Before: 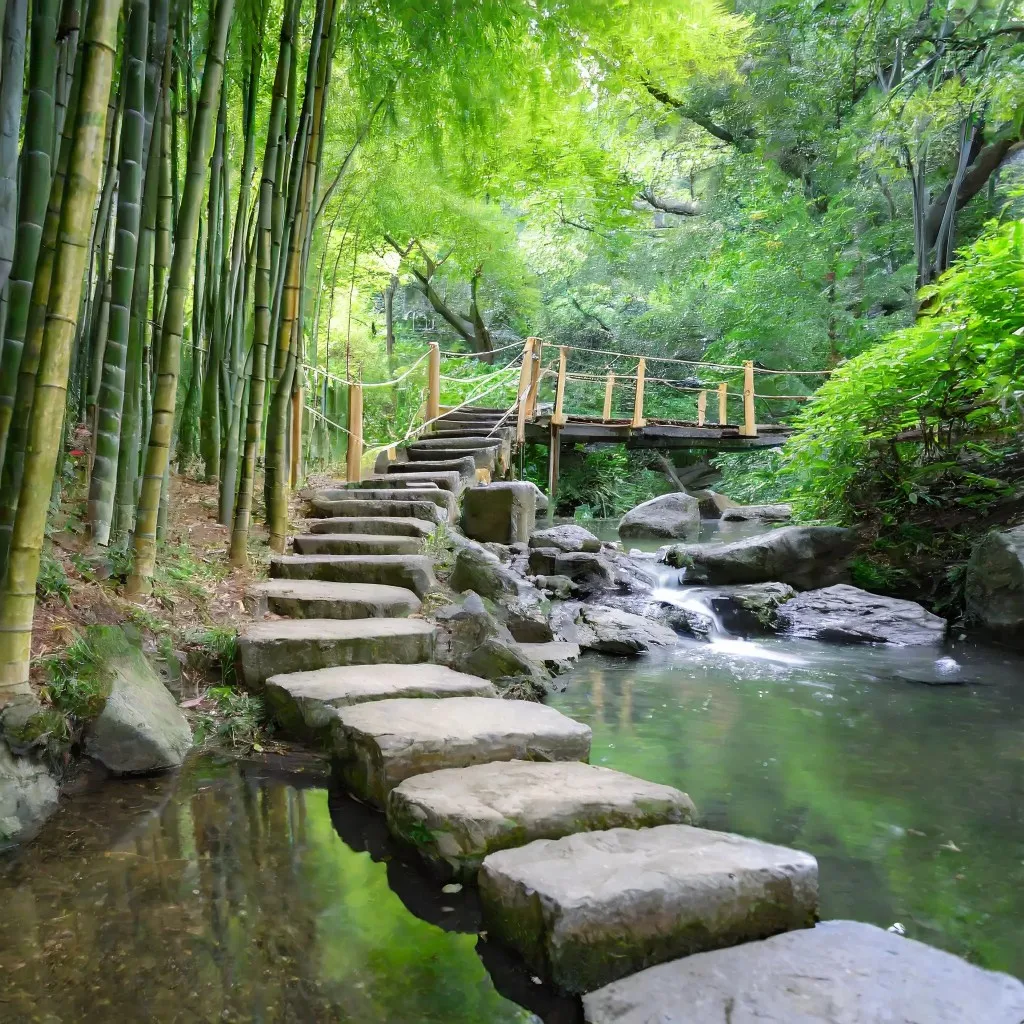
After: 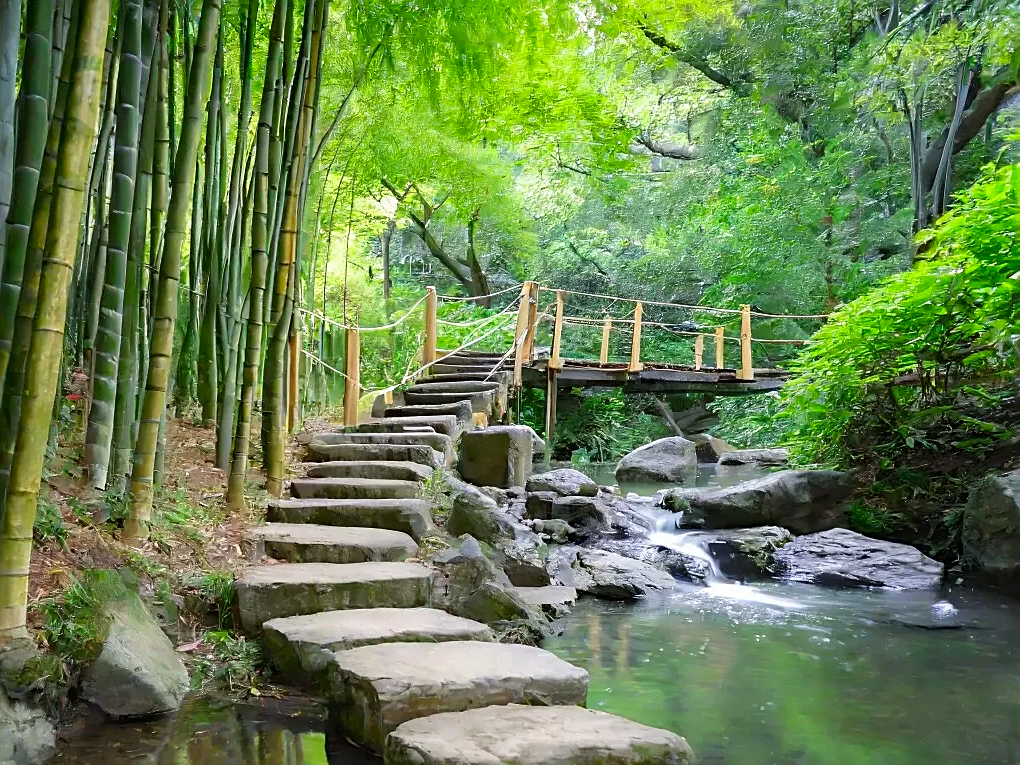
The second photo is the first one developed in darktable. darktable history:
crop: left 0.387%, top 5.469%, bottom 19.809%
contrast brightness saturation: saturation 0.18
sharpen: on, module defaults
